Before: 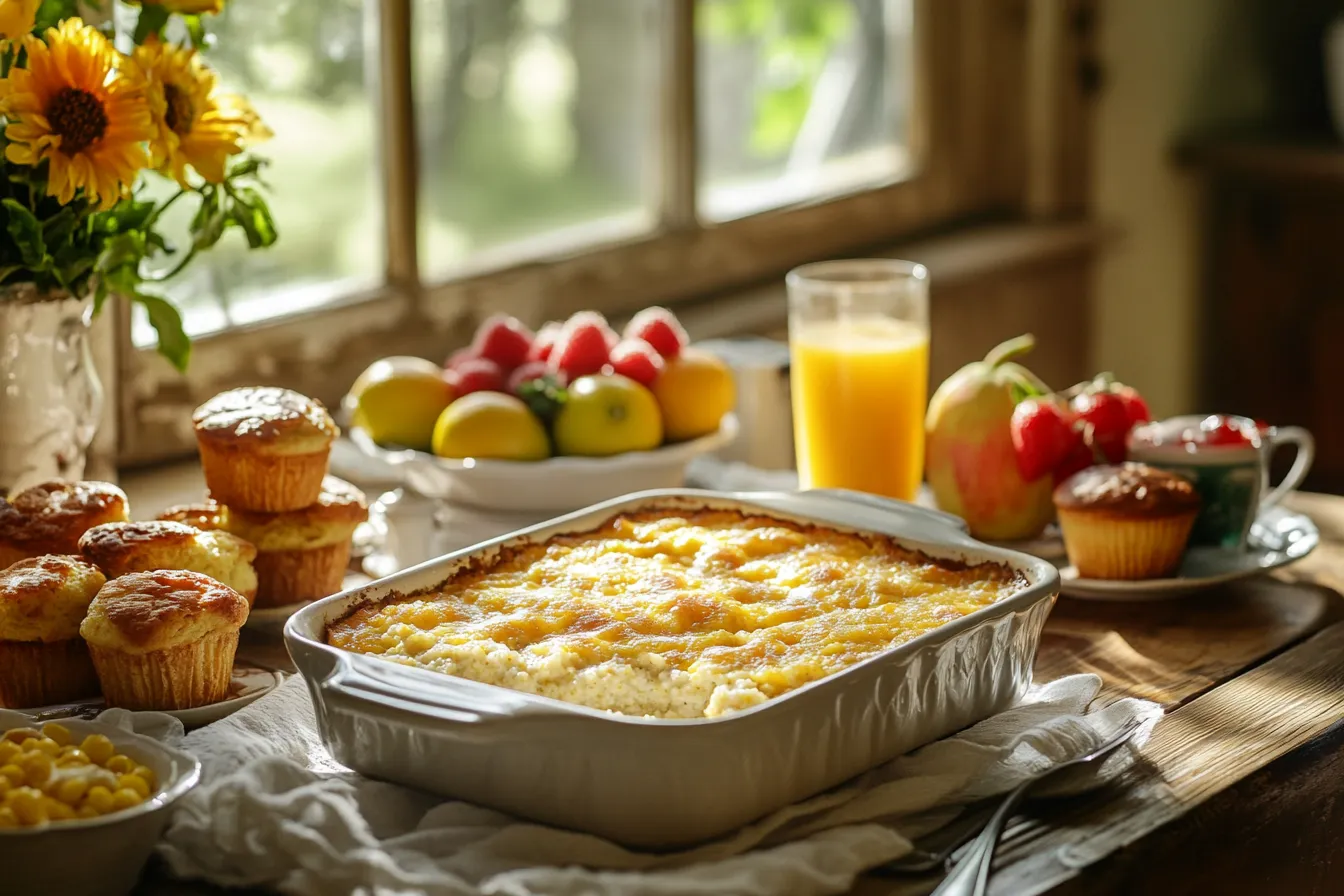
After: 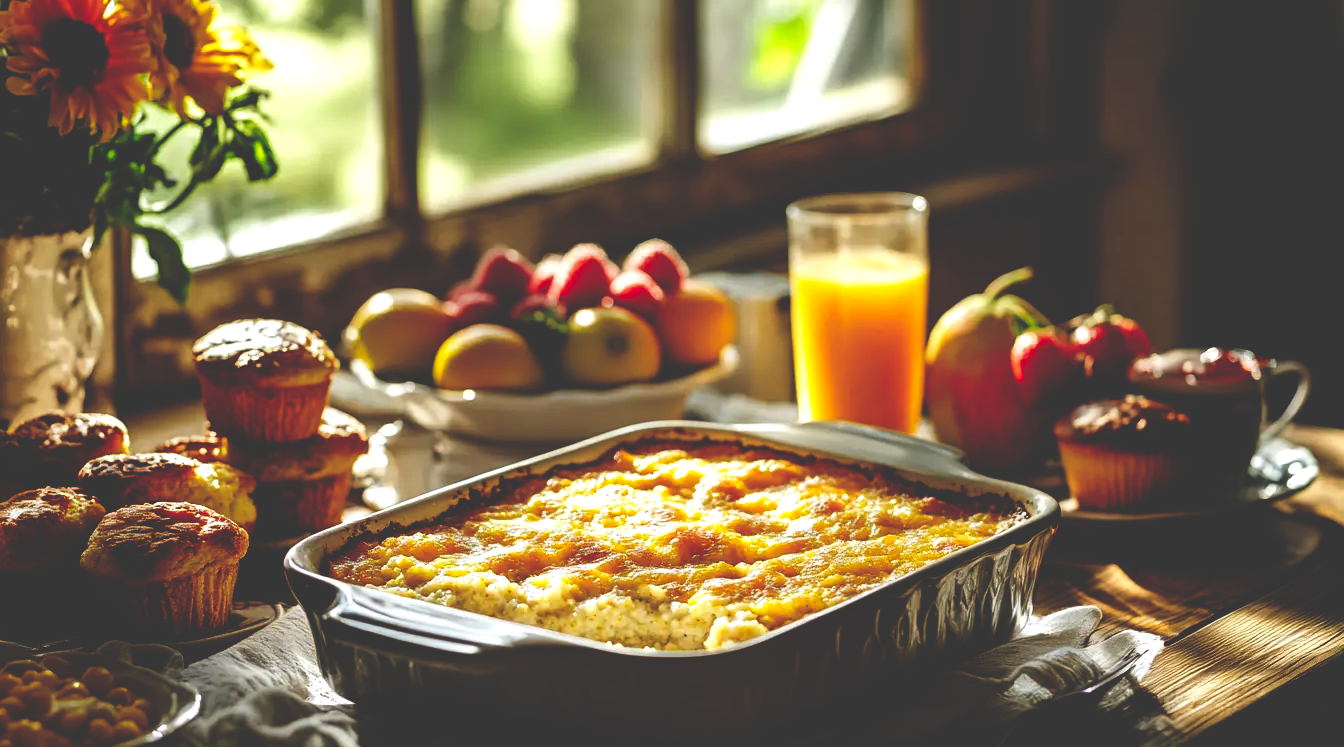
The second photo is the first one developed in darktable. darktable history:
crop: top 7.625%, bottom 8.027%
base curve: curves: ch0 [(0, 0.036) (0.083, 0.04) (0.804, 1)], preserve colors none
